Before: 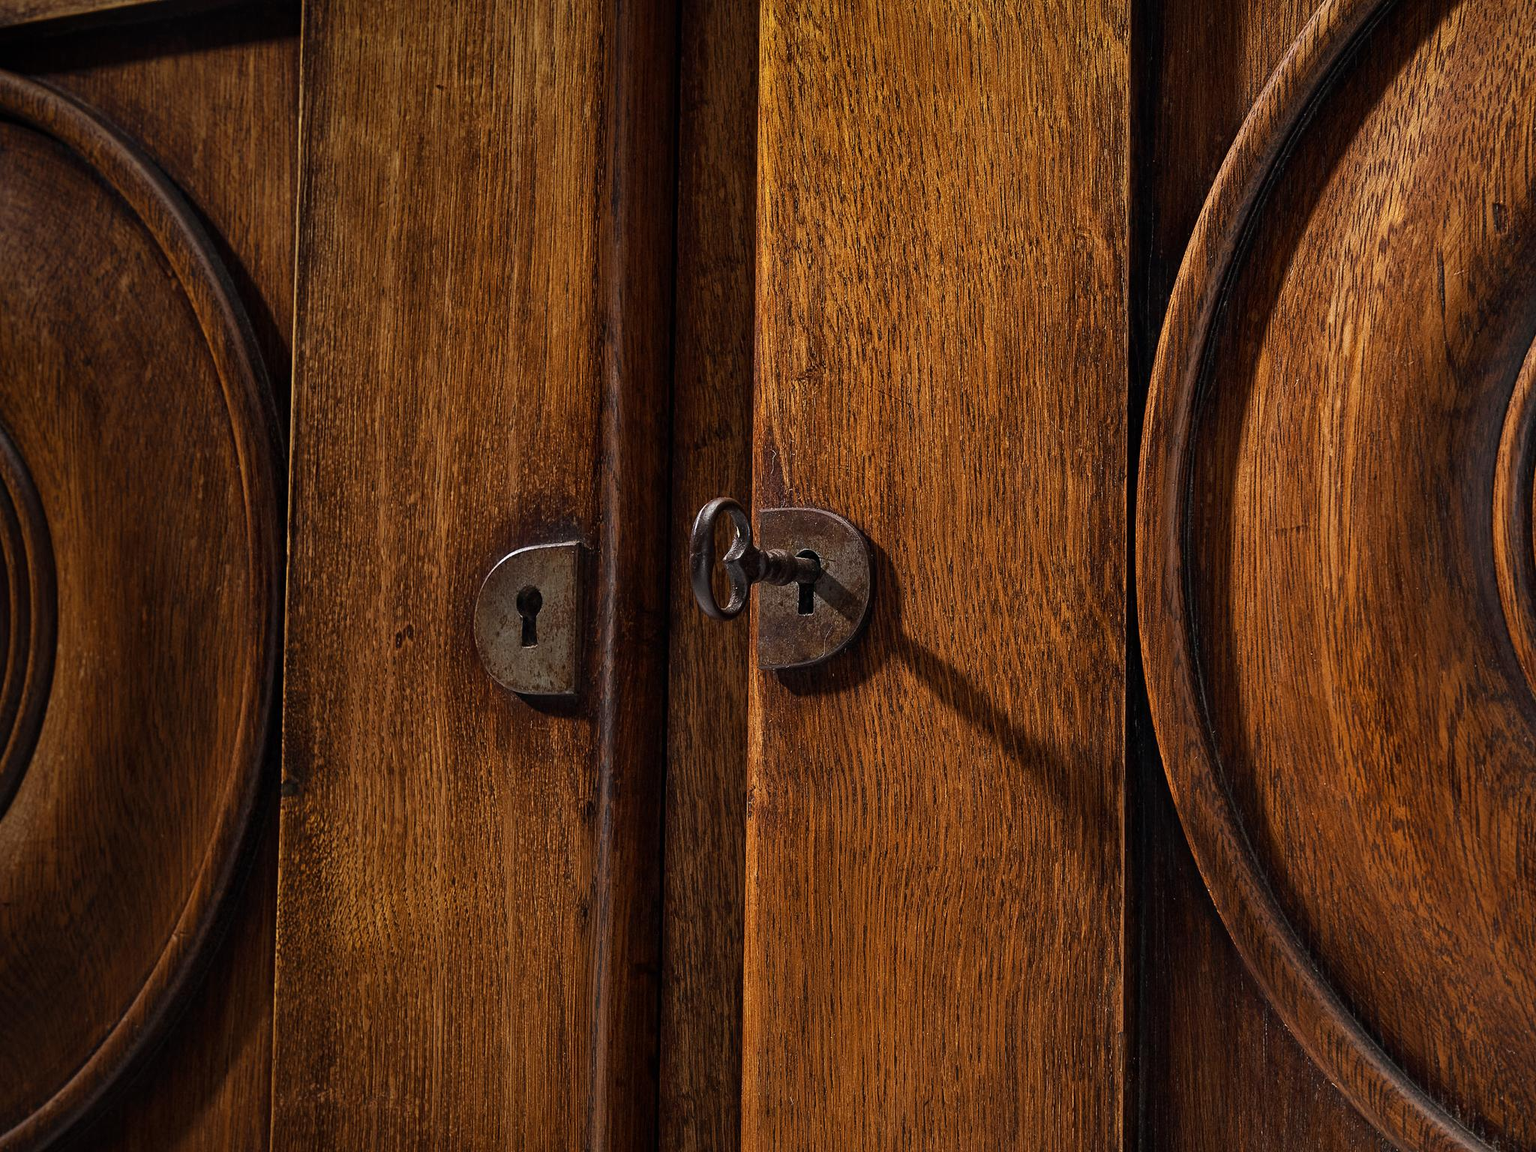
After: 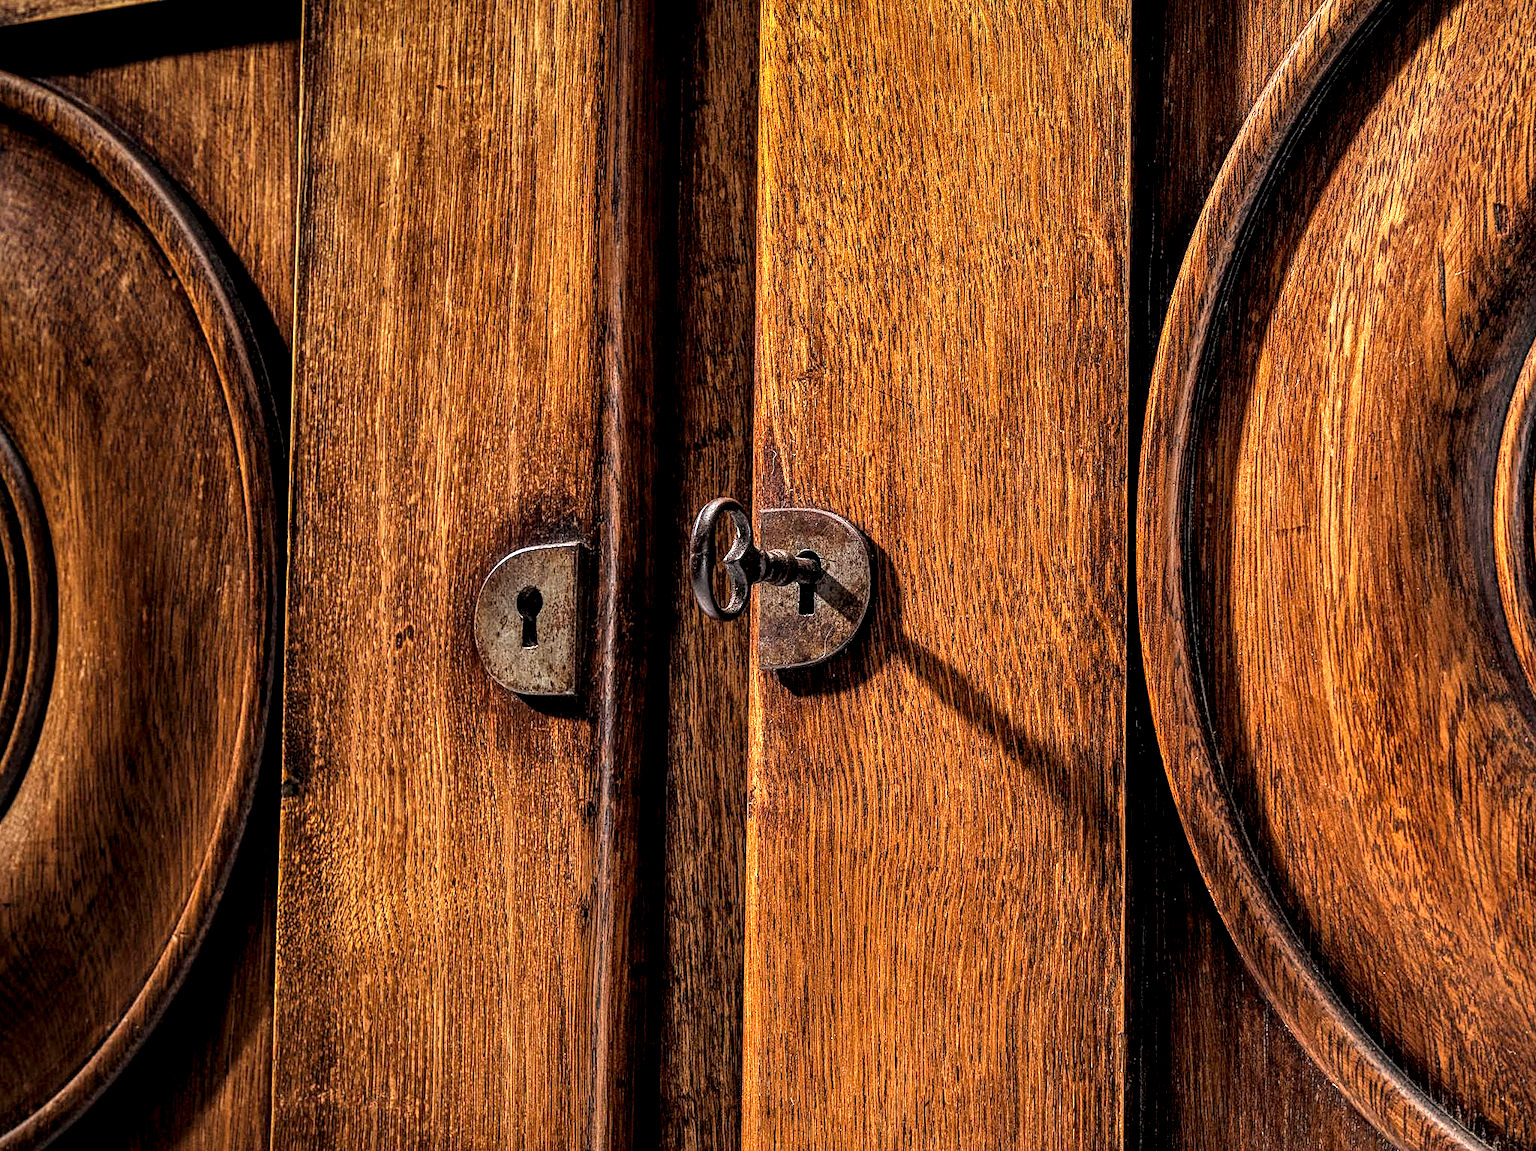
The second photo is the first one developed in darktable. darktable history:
sharpen: amount 0.2
local contrast: highlights 0%, shadows 0%, detail 182%
tone equalizer: -7 EV 0.15 EV, -6 EV 0.6 EV, -5 EV 1.15 EV, -4 EV 1.33 EV, -3 EV 1.15 EV, -2 EV 0.6 EV, -1 EV 0.15 EV, mask exposure compensation -0.5 EV
color correction: saturation 1.11
